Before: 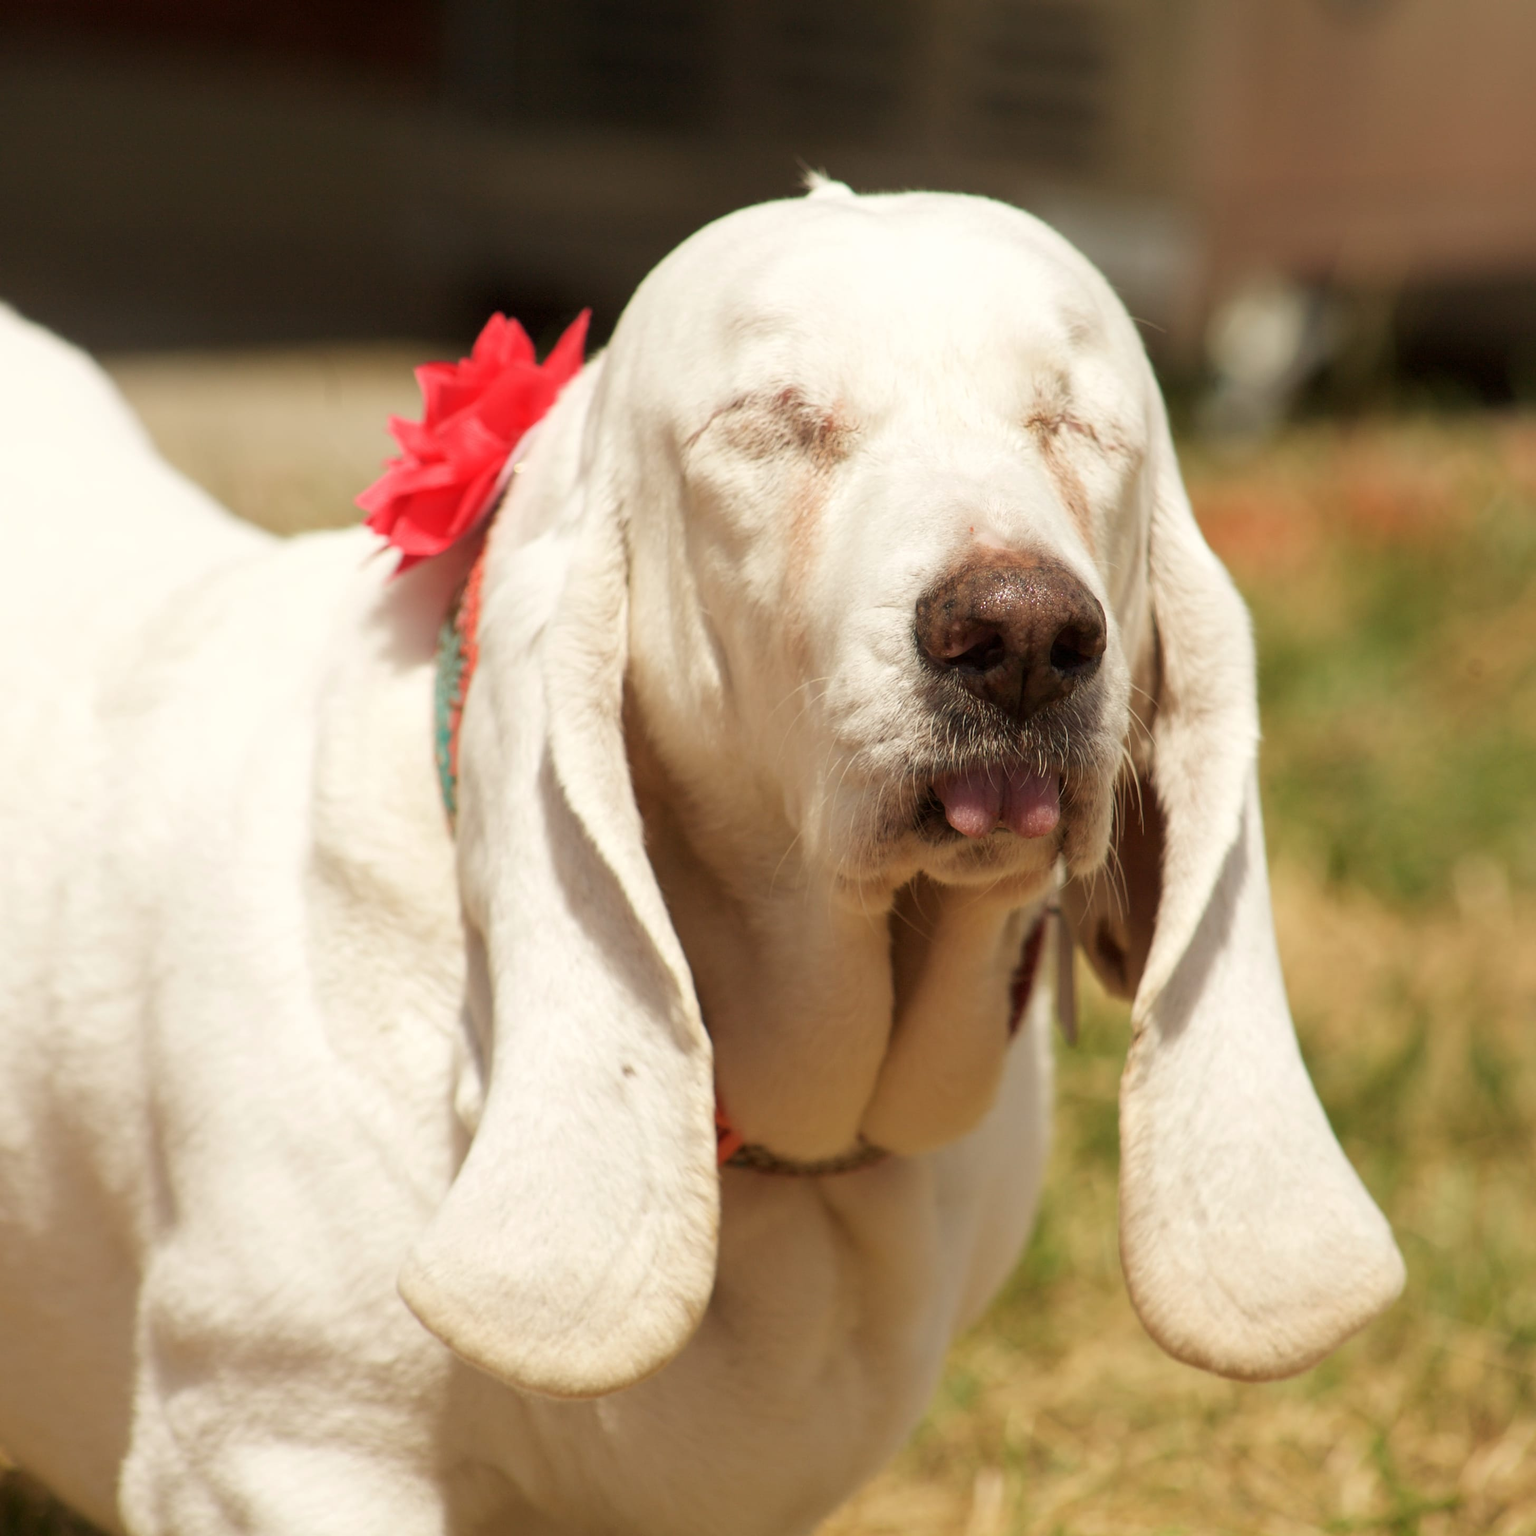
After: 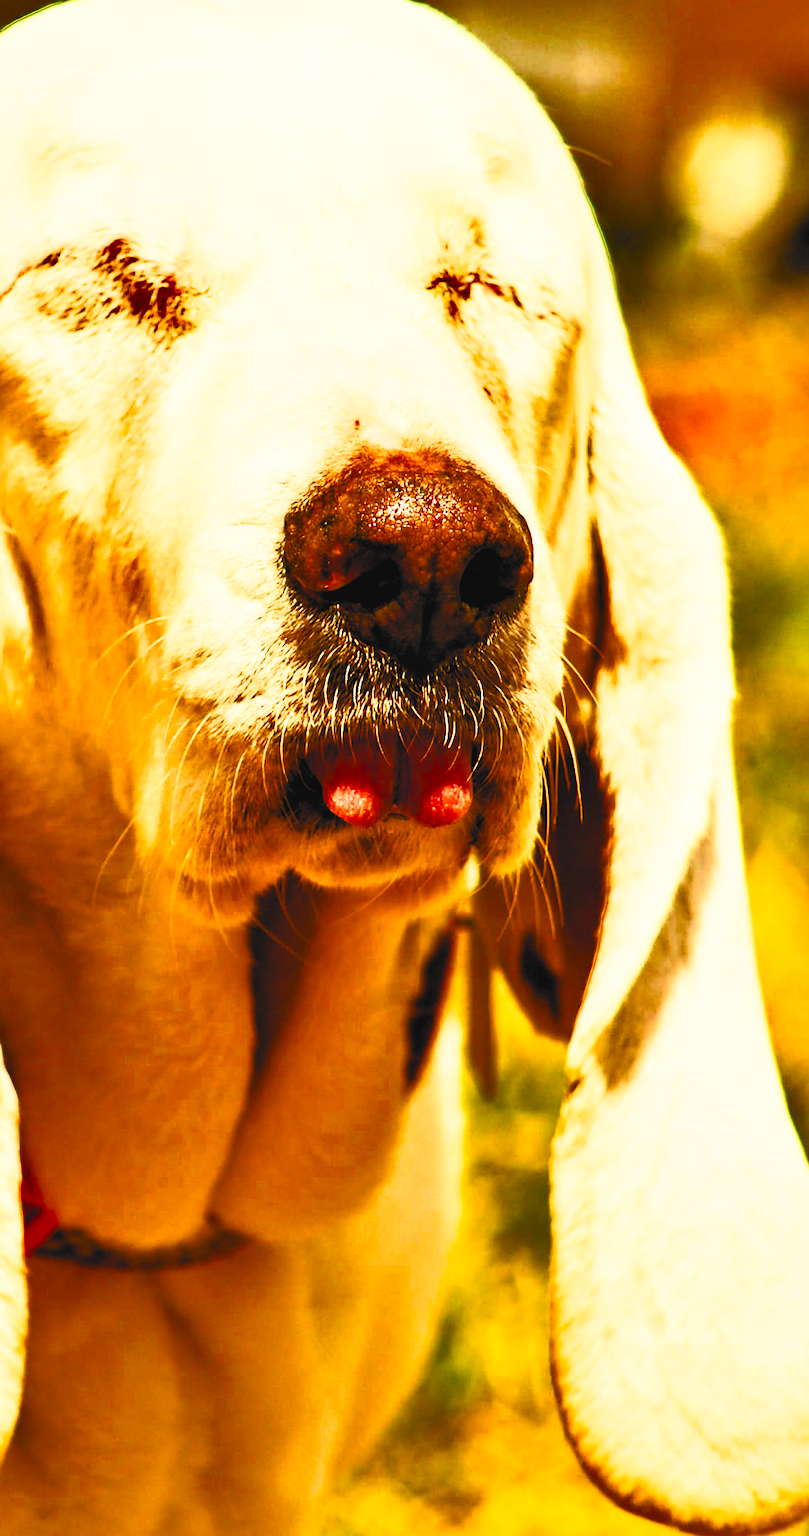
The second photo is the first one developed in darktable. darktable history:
crop: left 45.505%, top 13.45%, right 14.227%, bottom 10.132%
sharpen: on, module defaults
exposure: compensate highlight preservation false
filmic rgb: black relative exposure -7.65 EV, white relative exposure 4.56 EV, hardness 3.61, preserve chrominance RGB euclidean norm (legacy), color science v4 (2020), iterations of high-quality reconstruction 0
contrast brightness saturation: contrast 1, brightness 0.985, saturation 0.982
color balance rgb: power › chroma 2.494%, power › hue 69.2°, linear chroma grading › global chroma 9.323%, perceptual saturation grading › global saturation 30.588%, saturation formula JzAzBz (2021)
contrast equalizer: y [[0.511, 0.558, 0.631, 0.632, 0.559, 0.512], [0.5 ×6], [0.507, 0.559, 0.627, 0.644, 0.647, 0.647], [0 ×6], [0 ×6]]
shadows and highlights: shadows 47.35, highlights -42.23, soften with gaussian
